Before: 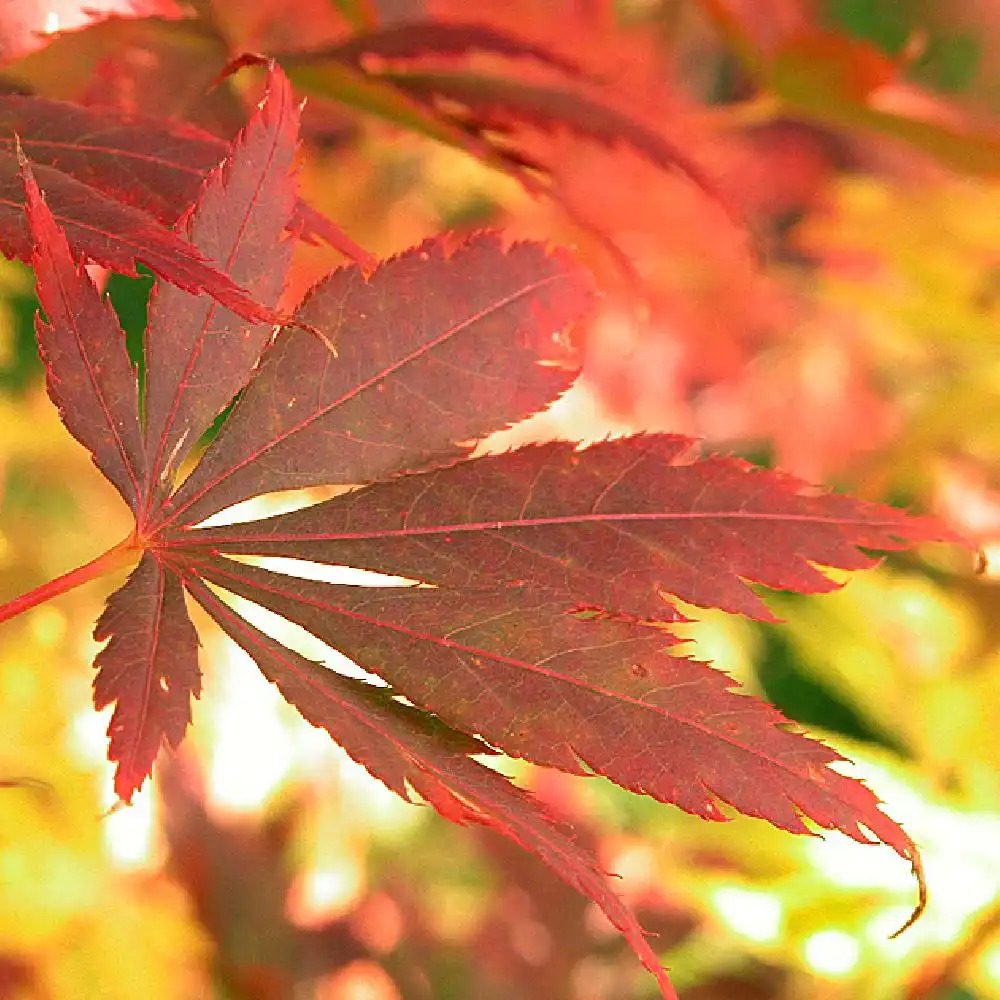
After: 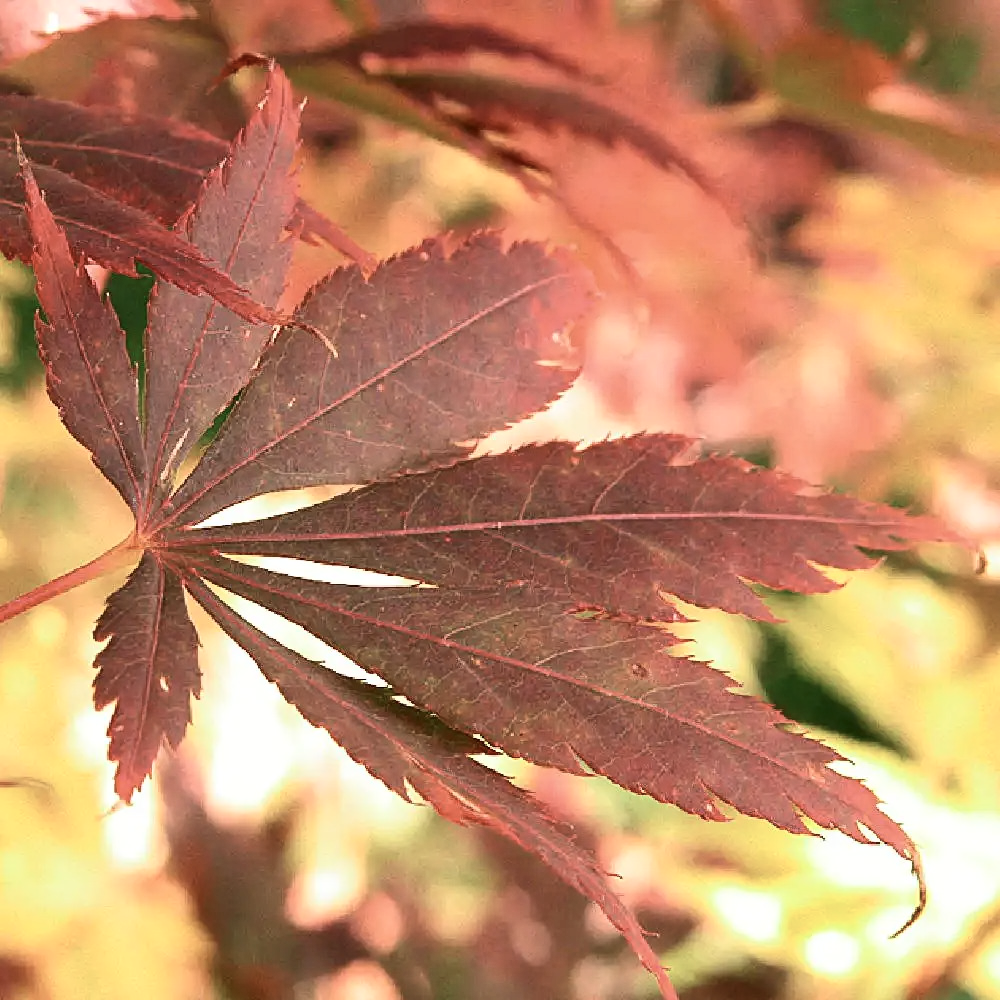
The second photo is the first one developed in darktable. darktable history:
tone equalizer: edges refinement/feathering 500, mask exposure compensation -1.57 EV, preserve details guided filter
contrast brightness saturation: contrast 0.25, saturation -0.322
